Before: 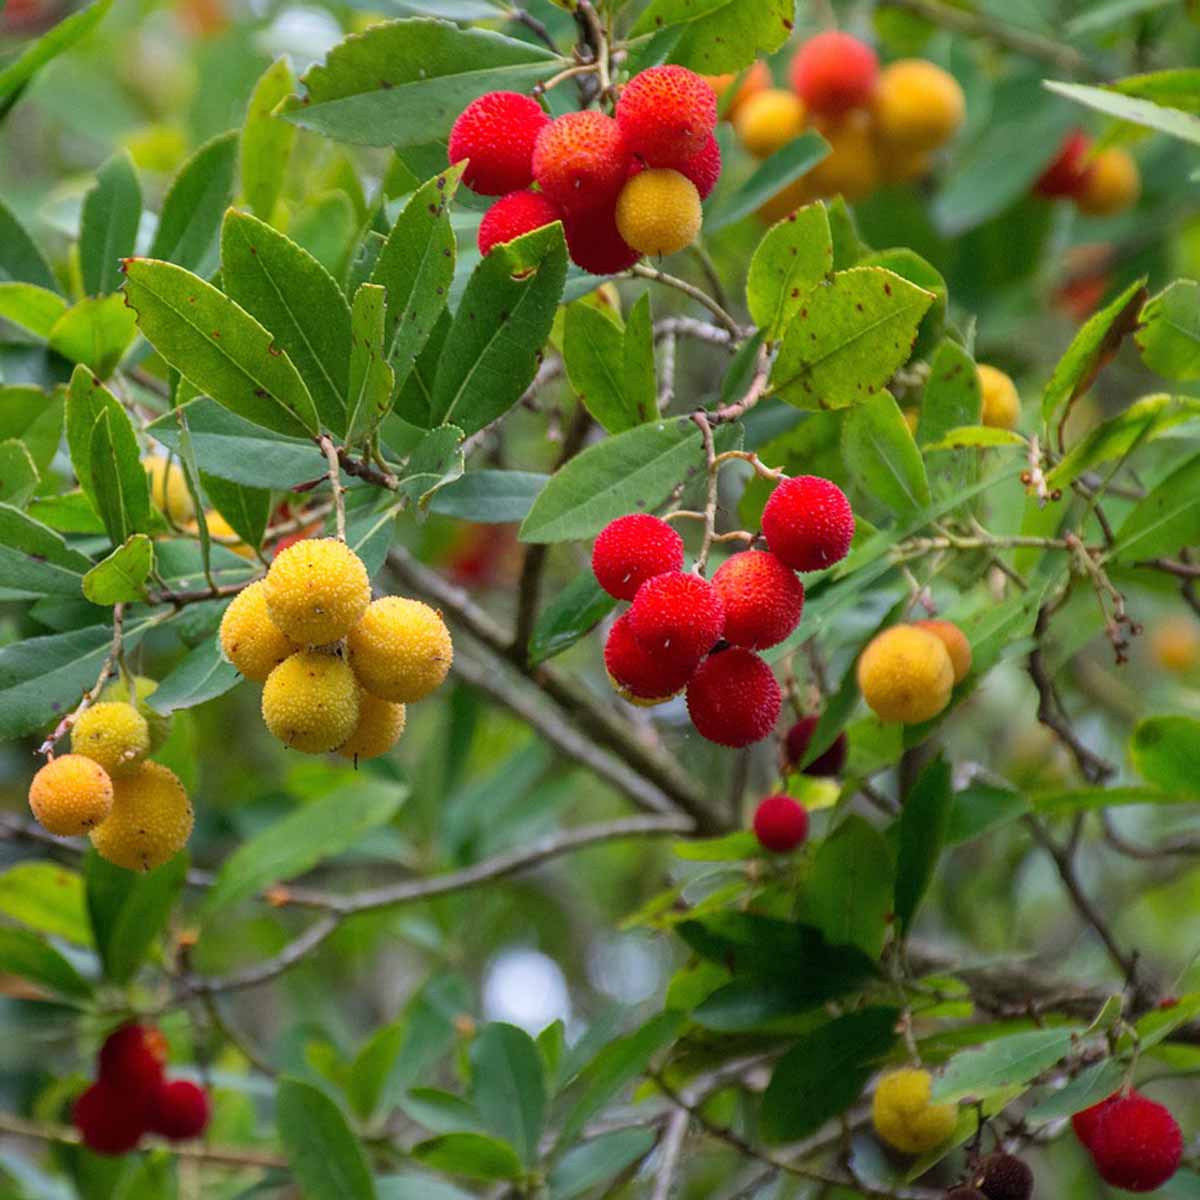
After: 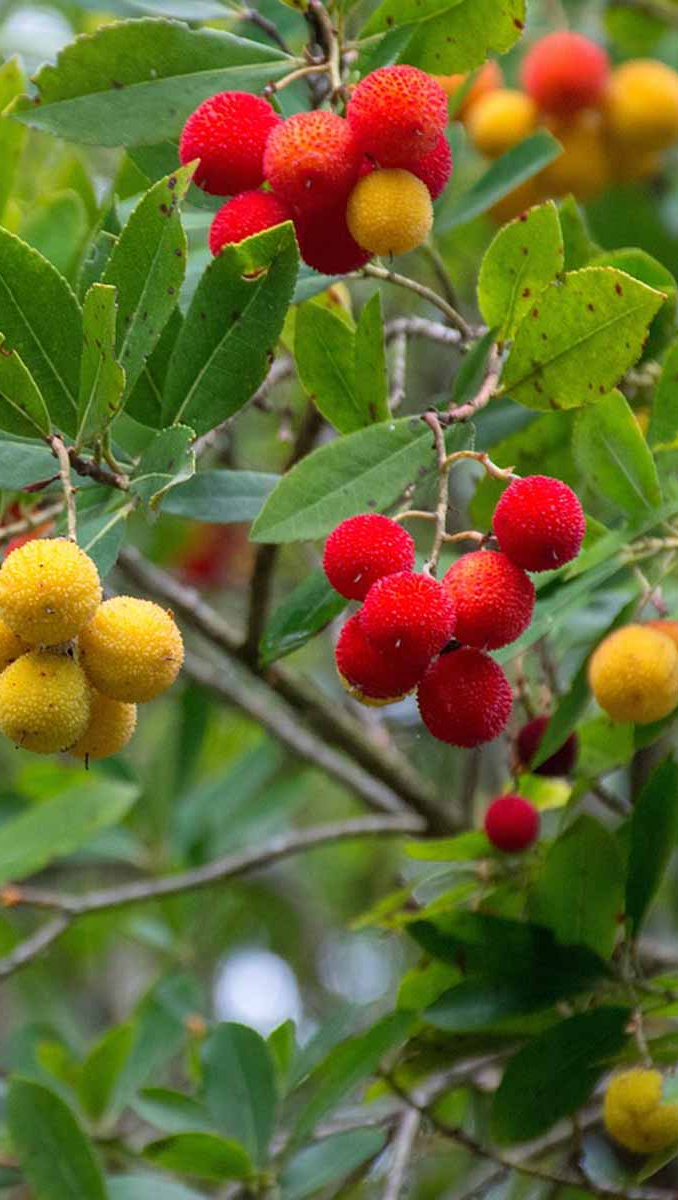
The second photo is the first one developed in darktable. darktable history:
crop and rotate: left 22.433%, right 21.005%
